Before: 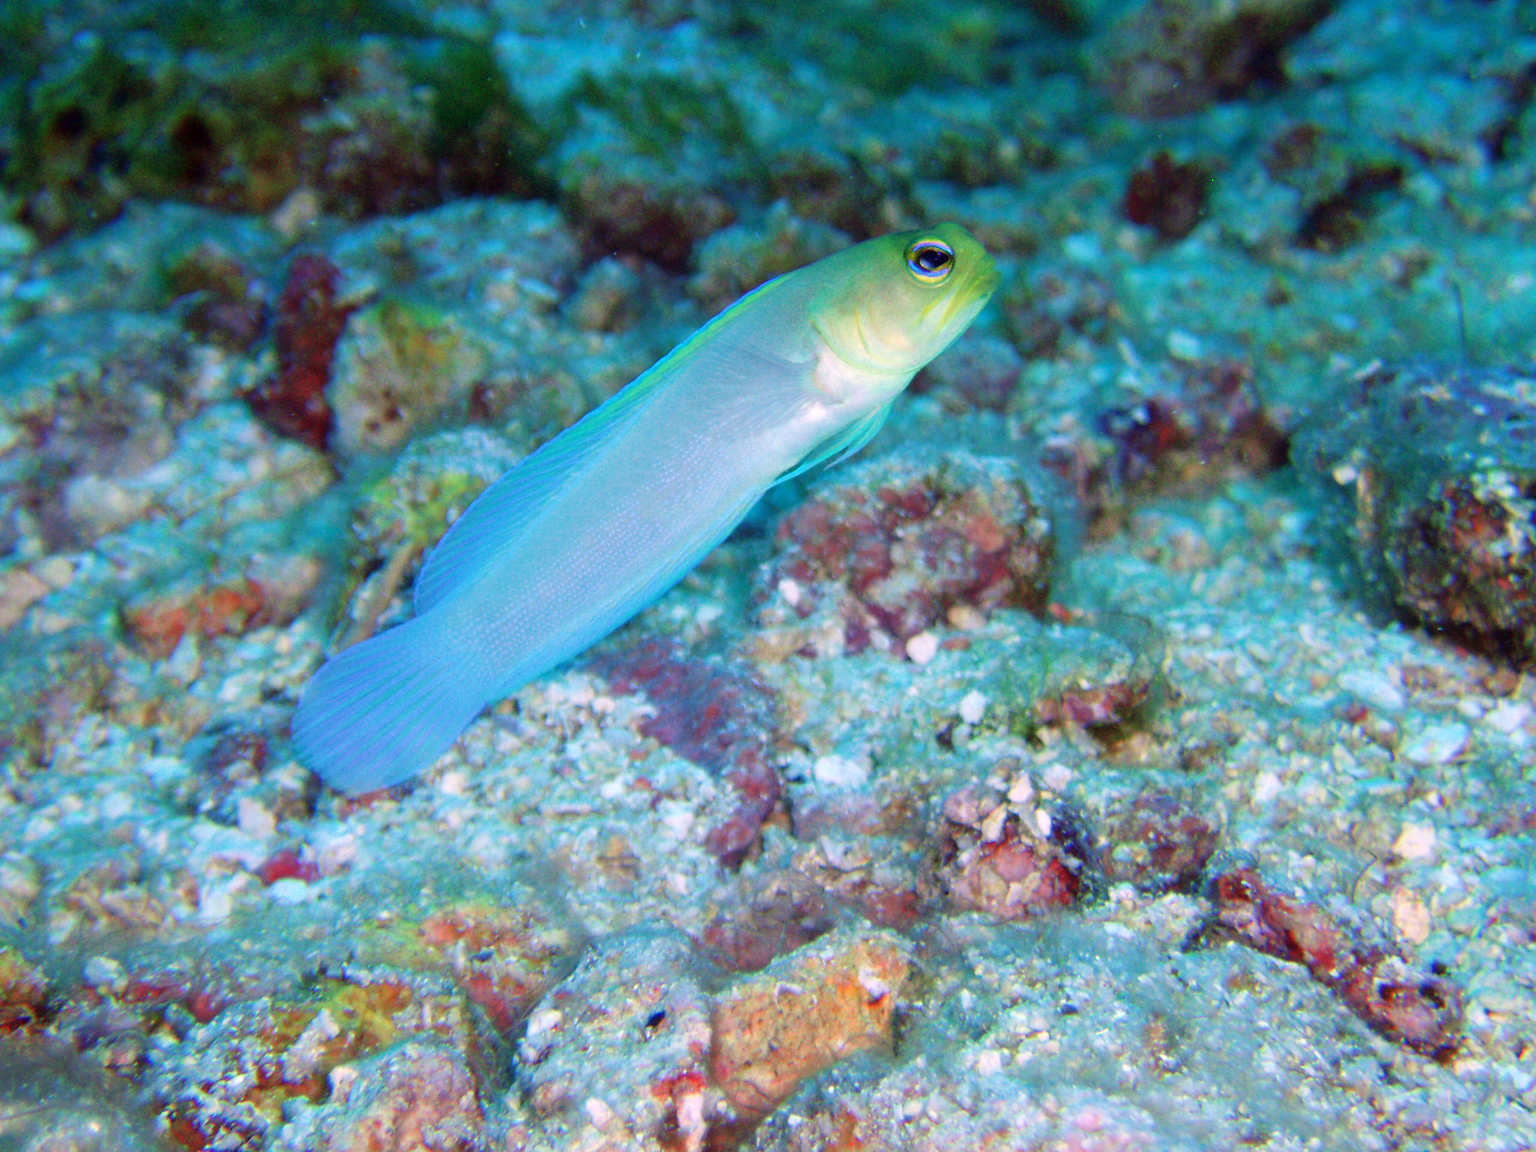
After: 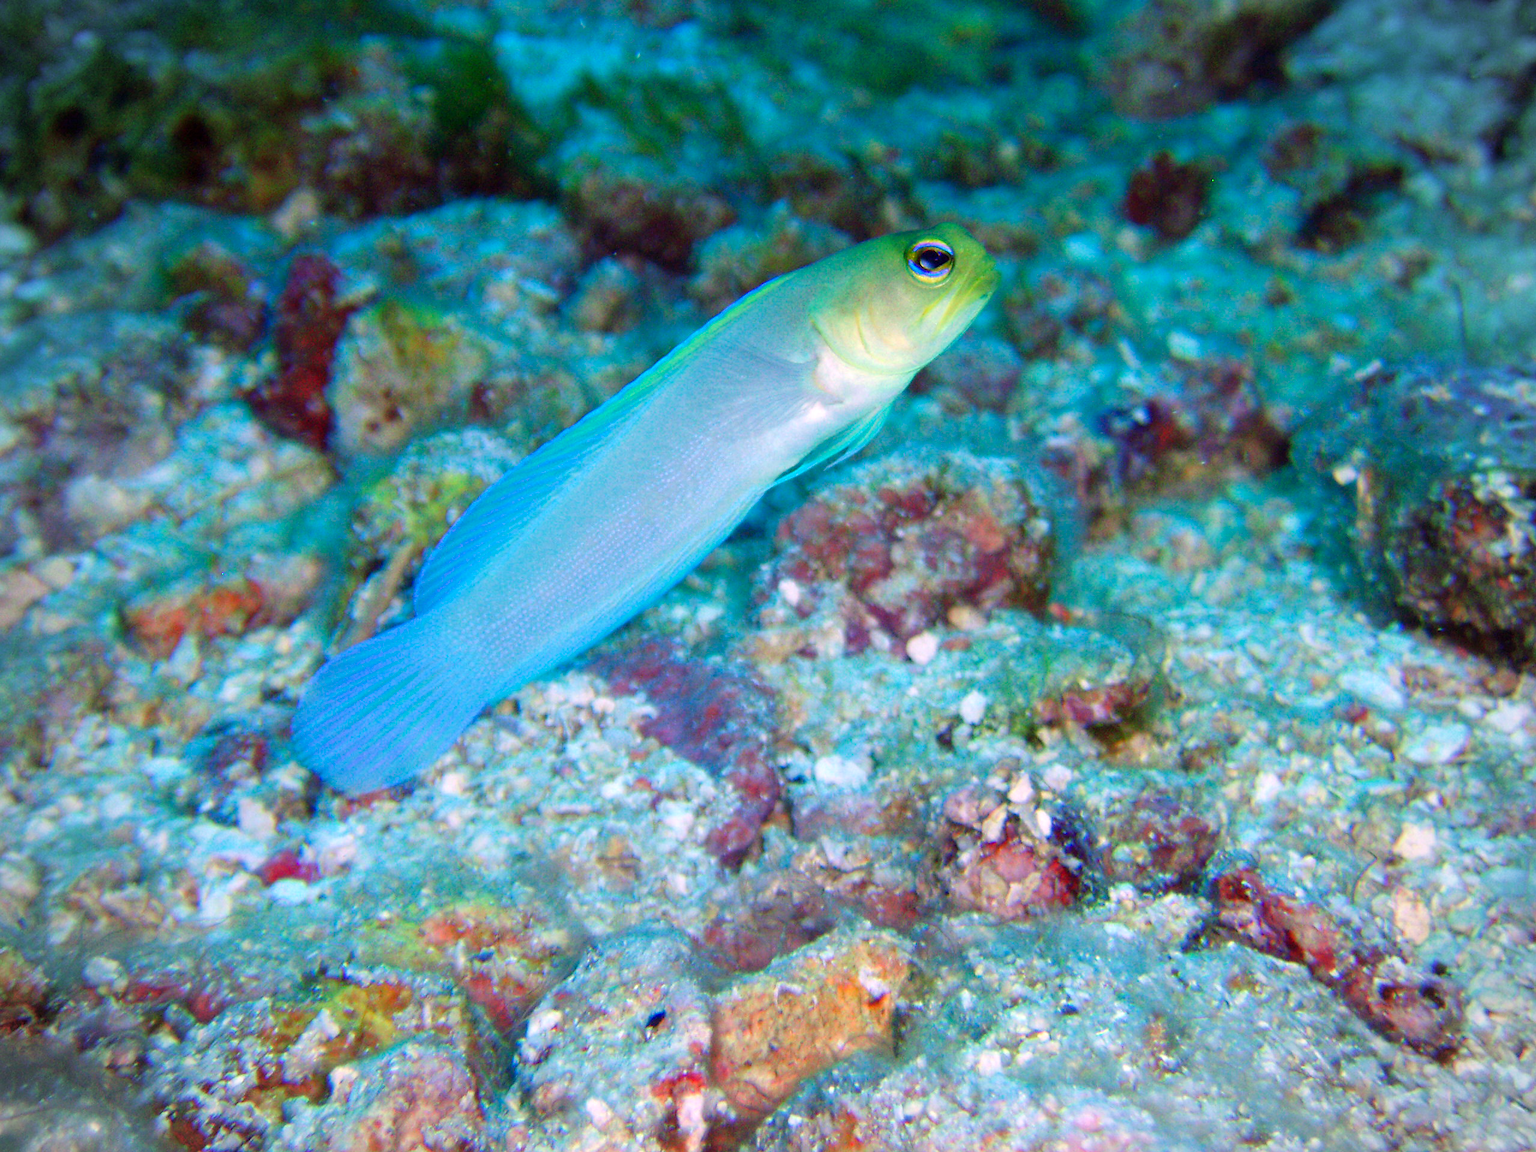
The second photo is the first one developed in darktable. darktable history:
vignetting: fall-off start 79.77%, brightness -0.289, unbound false
color balance rgb: linear chroma grading › global chroma 15.04%, perceptual saturation grading › global saturation -2.49%, perceptual saturation grading › highlights -7.674%, perceptual saturation grading › mid-tones 7.956%, perceptual saturation grading › shadows 3.918%, global vibrance 5.385%, contrast 2.847%
